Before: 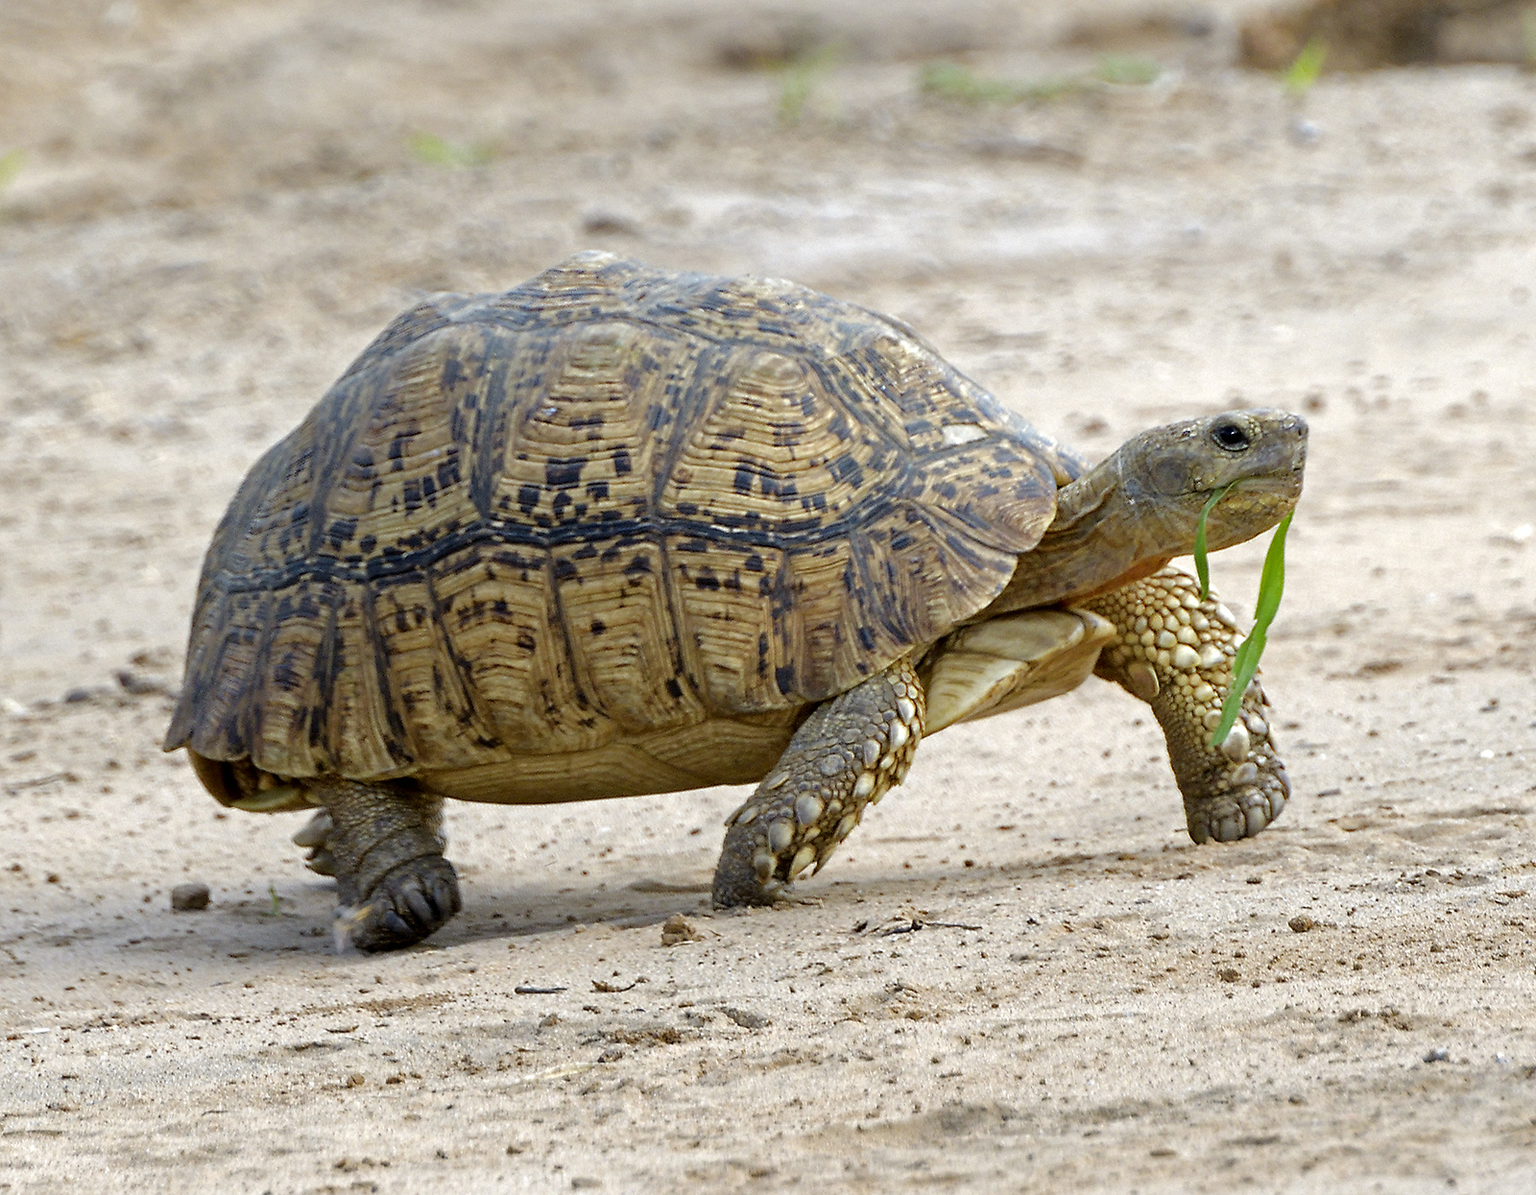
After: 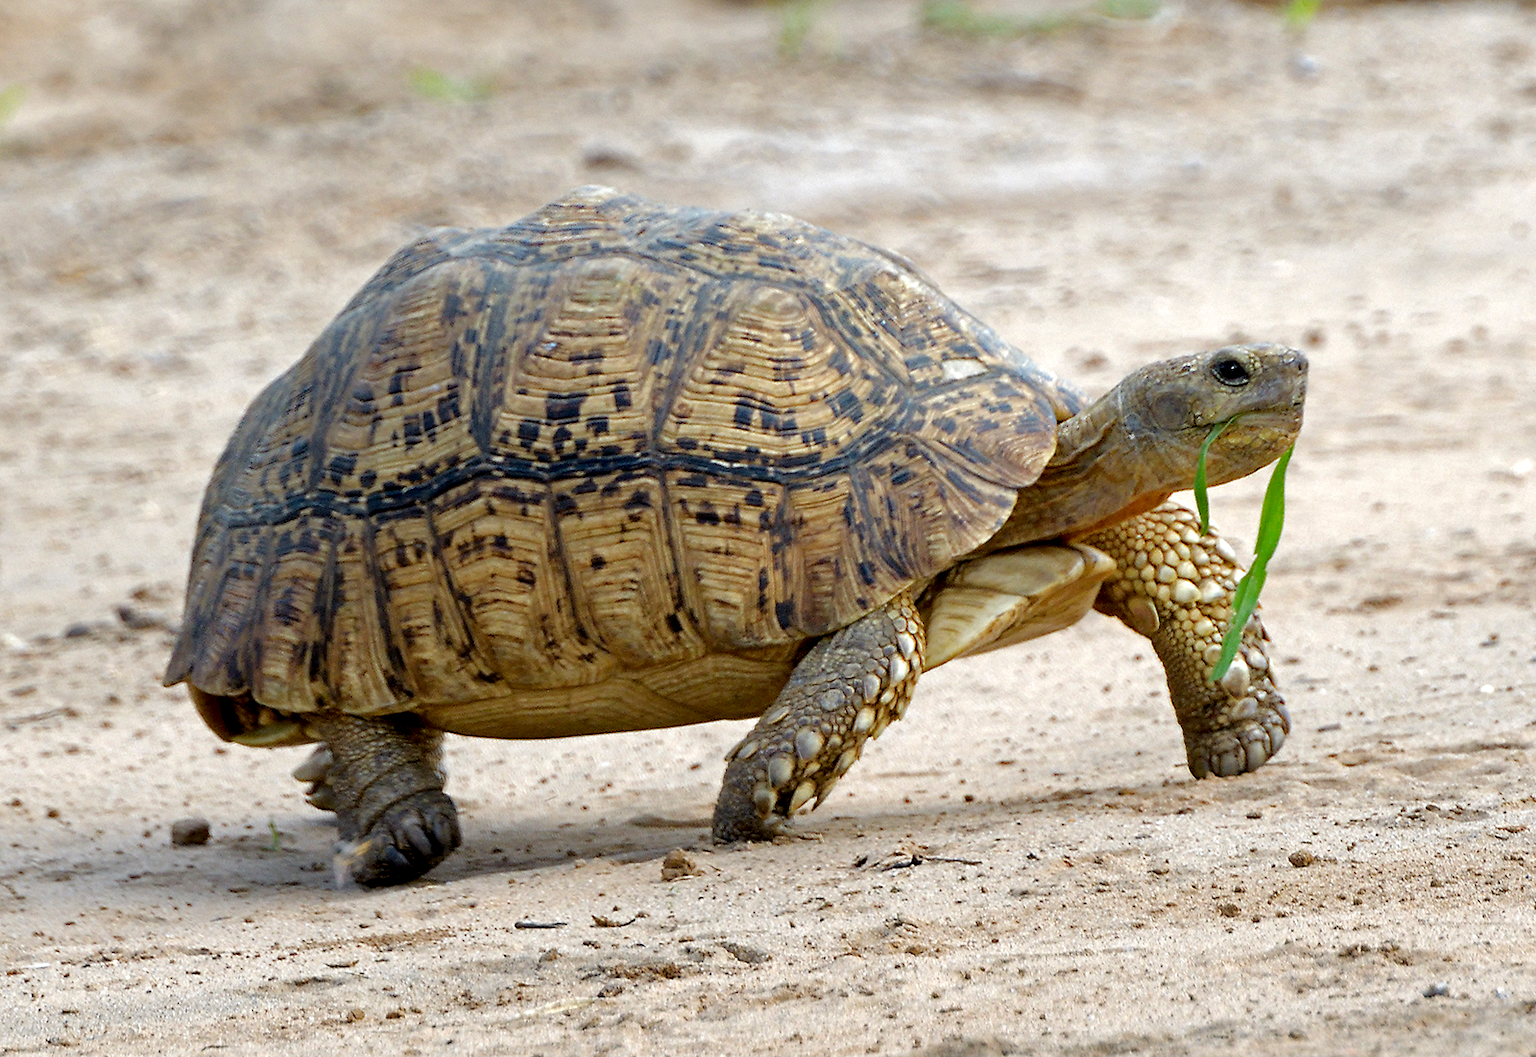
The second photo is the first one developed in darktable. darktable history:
contrast equalizer: y [[0.579, 0.58, 0.505, 0.5, 0.5, 0.5], [0.5 ×6], [0.5 ×6], [0 ×6], [0 ×6]], mix 0.572
crop and rotate: top 5.539%, bottom 5.903%
